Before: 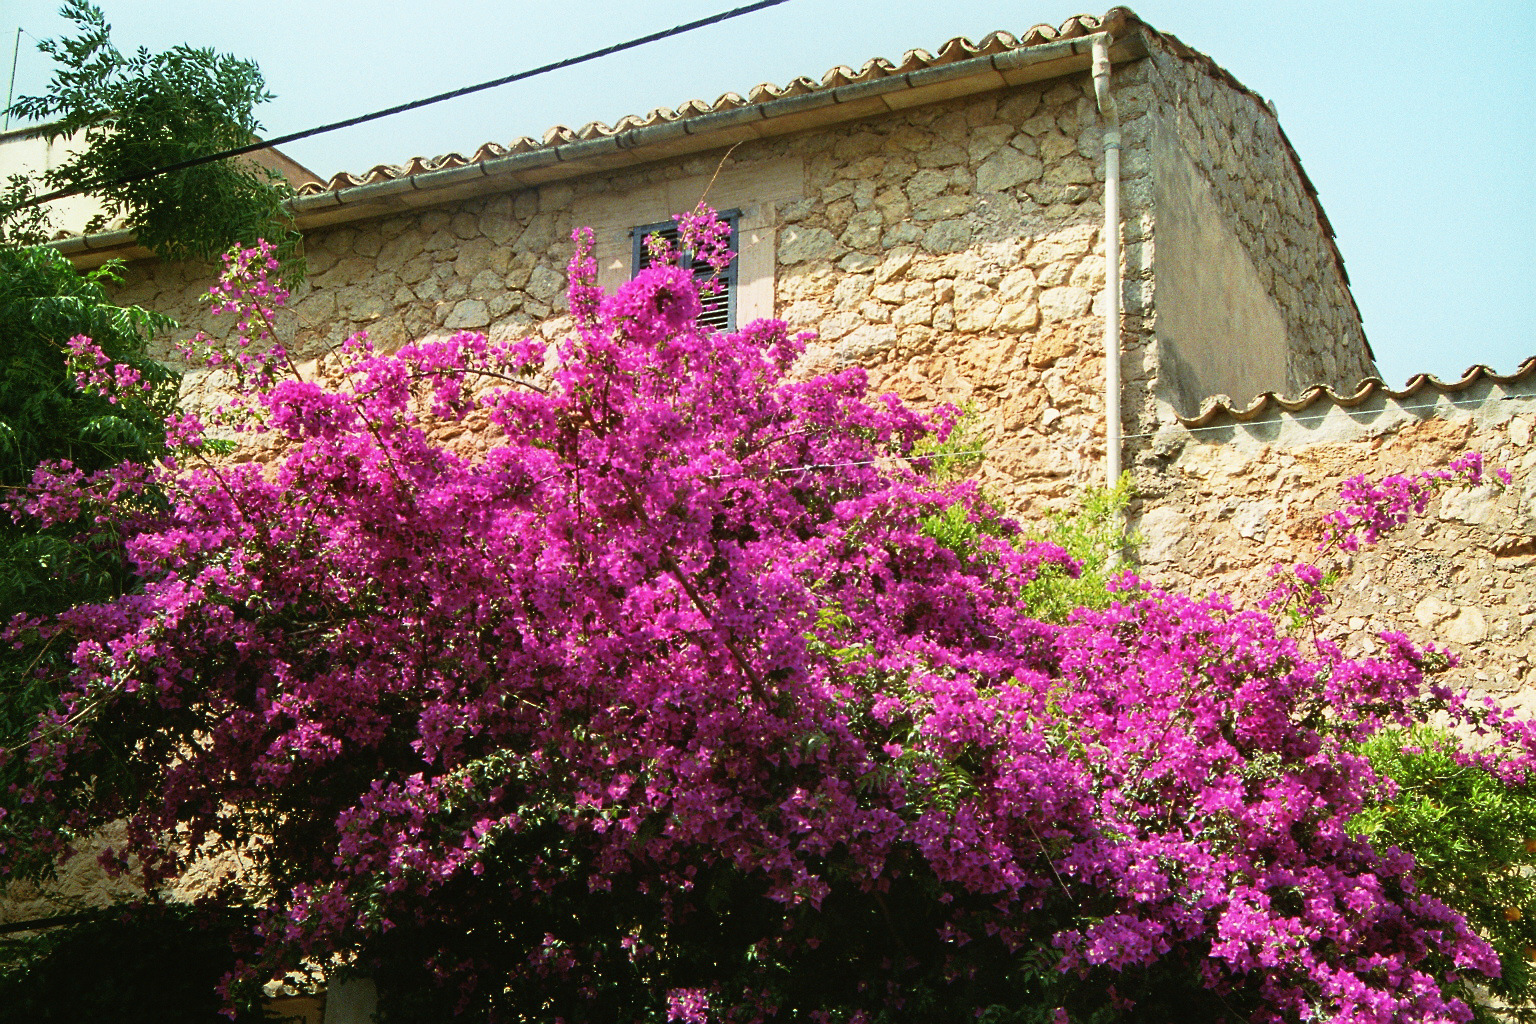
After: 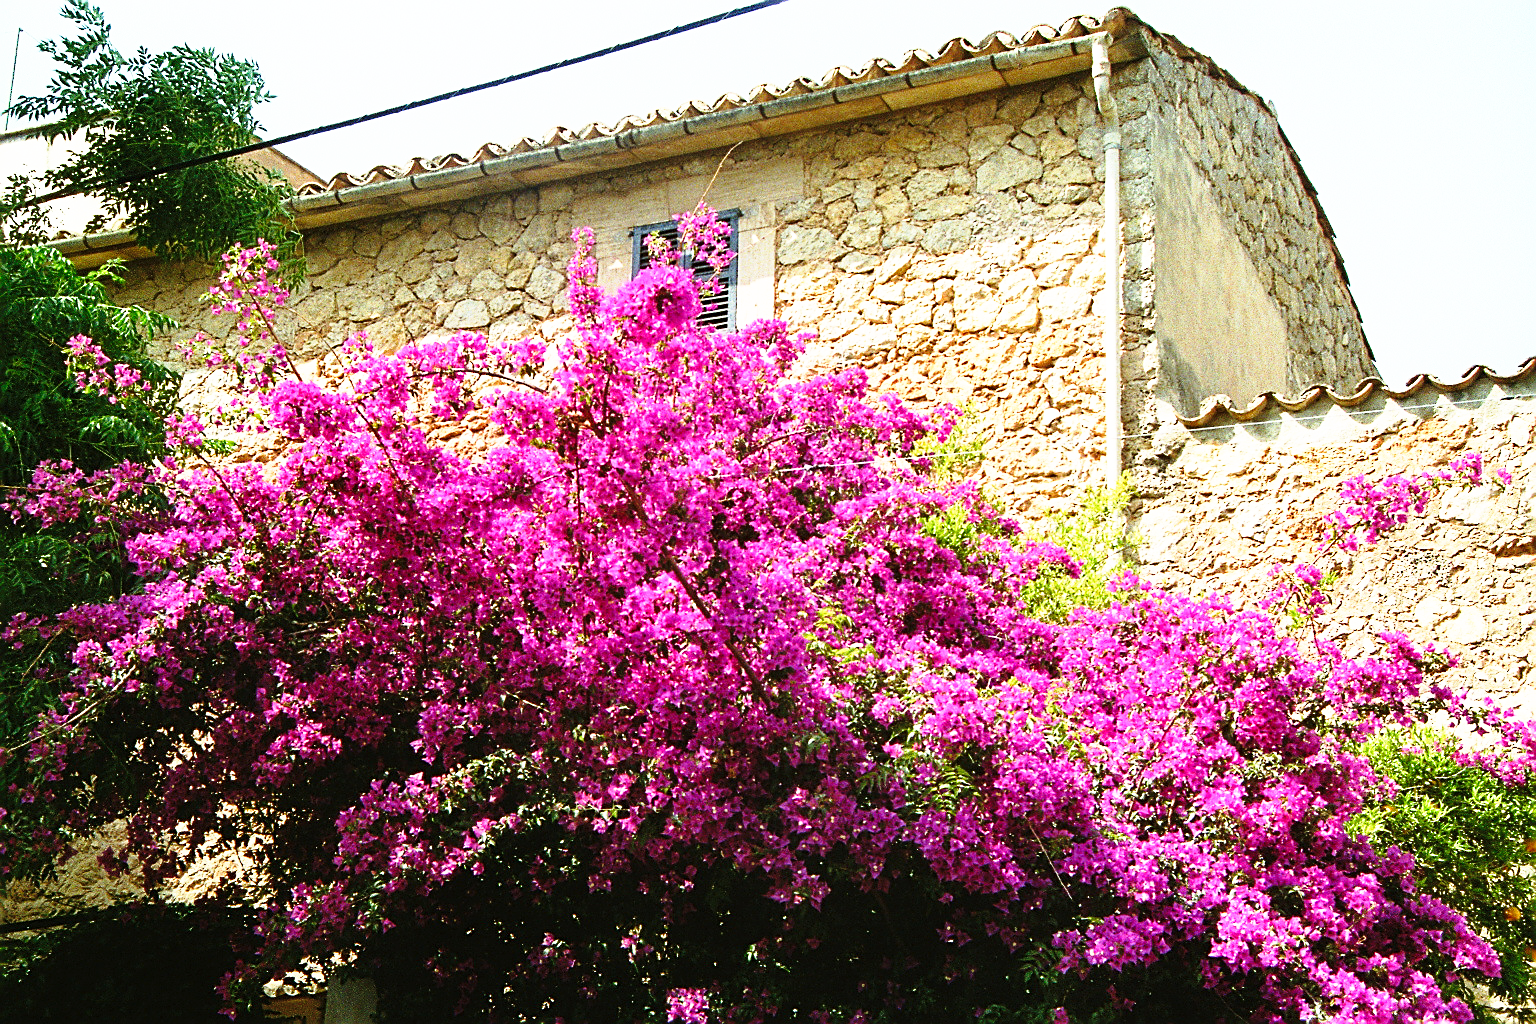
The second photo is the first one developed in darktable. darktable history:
sharpen: on, module defaults
base curve: curves: ch0 [(0, 0) (0.026, 0.03) (0.109, 0.232) (0.351, 0.748) (0.669, 0.968) (1, 1)], preserve colors none
